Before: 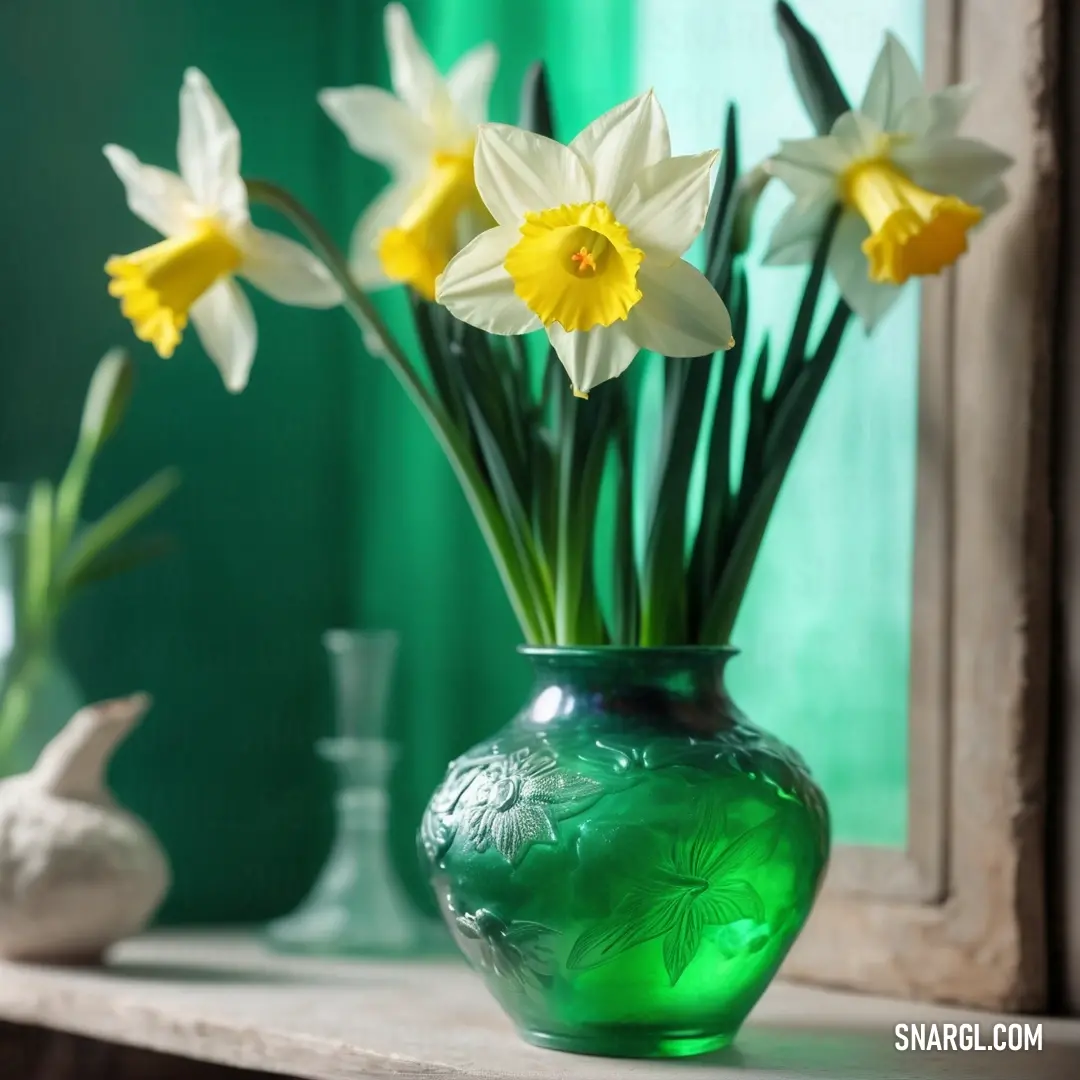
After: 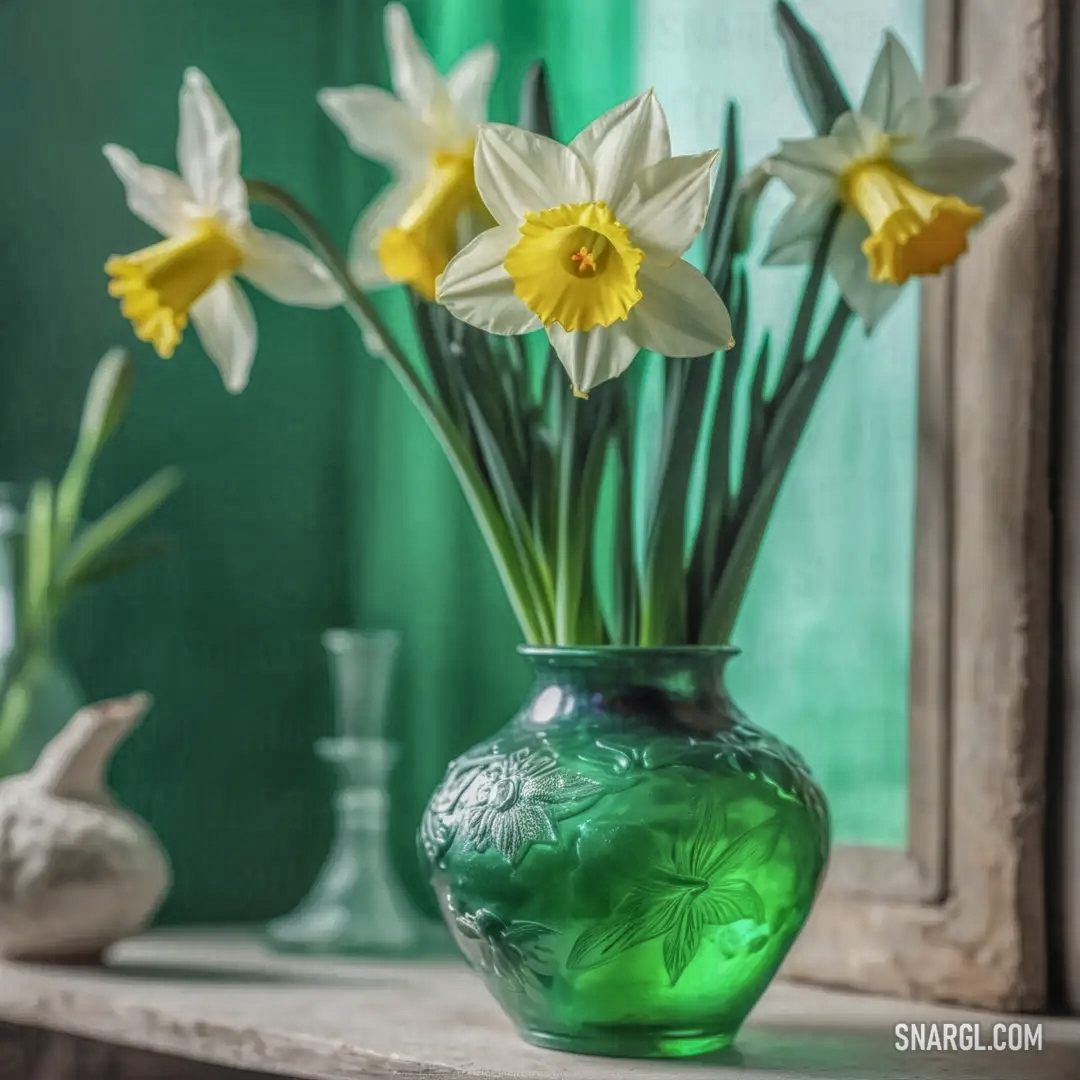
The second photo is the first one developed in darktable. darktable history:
local contrast: highlights 20%, shadows 25%, detail 199%, midtone range 0.2
contrast brightness saturation: saturation -0.167
